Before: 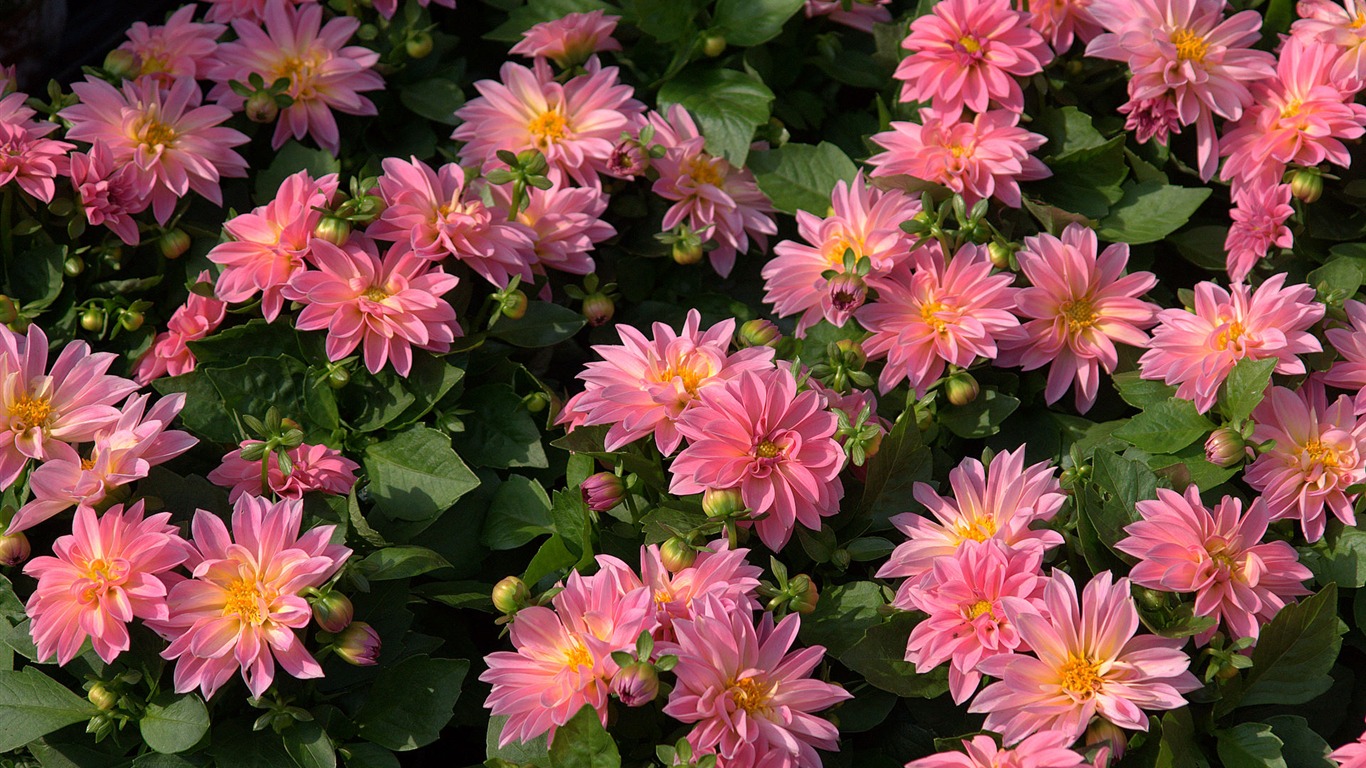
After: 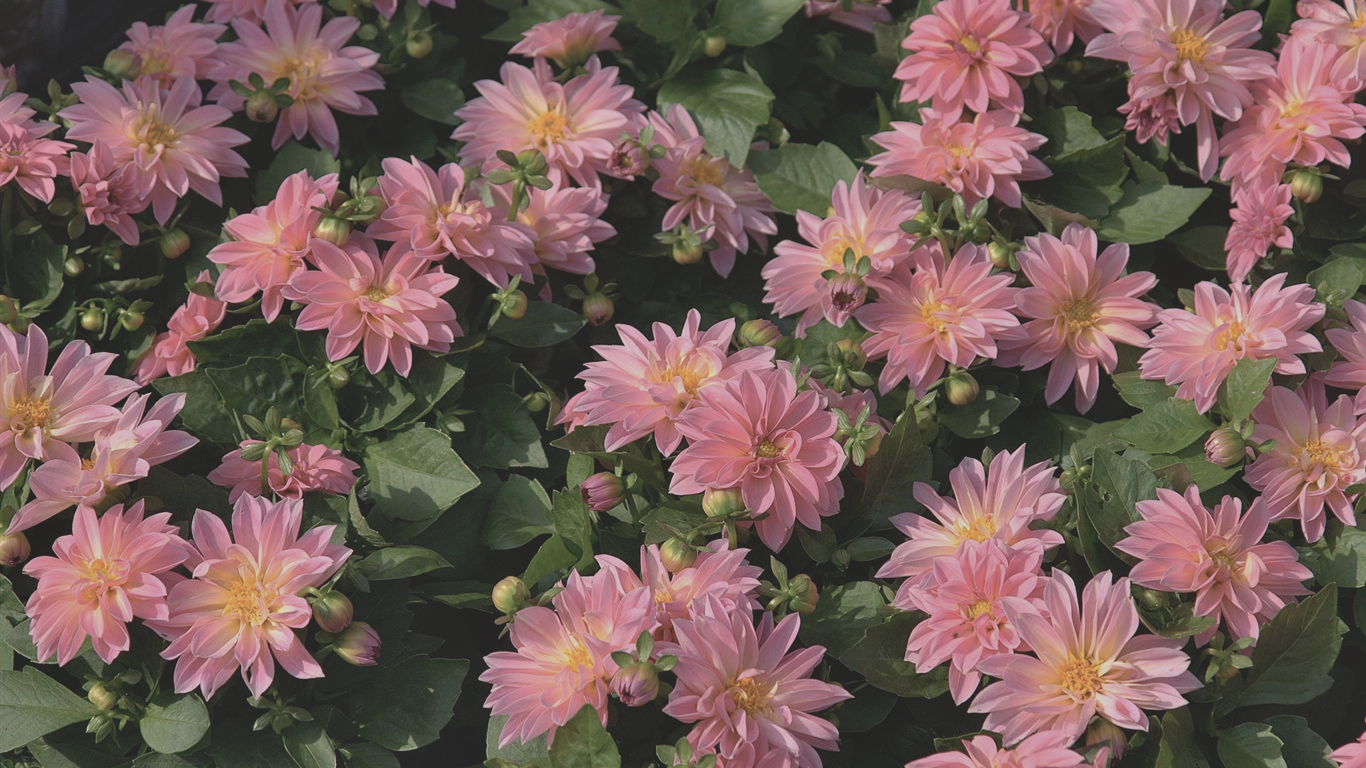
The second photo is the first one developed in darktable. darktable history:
contrast brightness saturation: contrast -0.257, saturation -0.43
shadows and highlights: shadows 47.73, highlights -42.88, soften with gaussian
